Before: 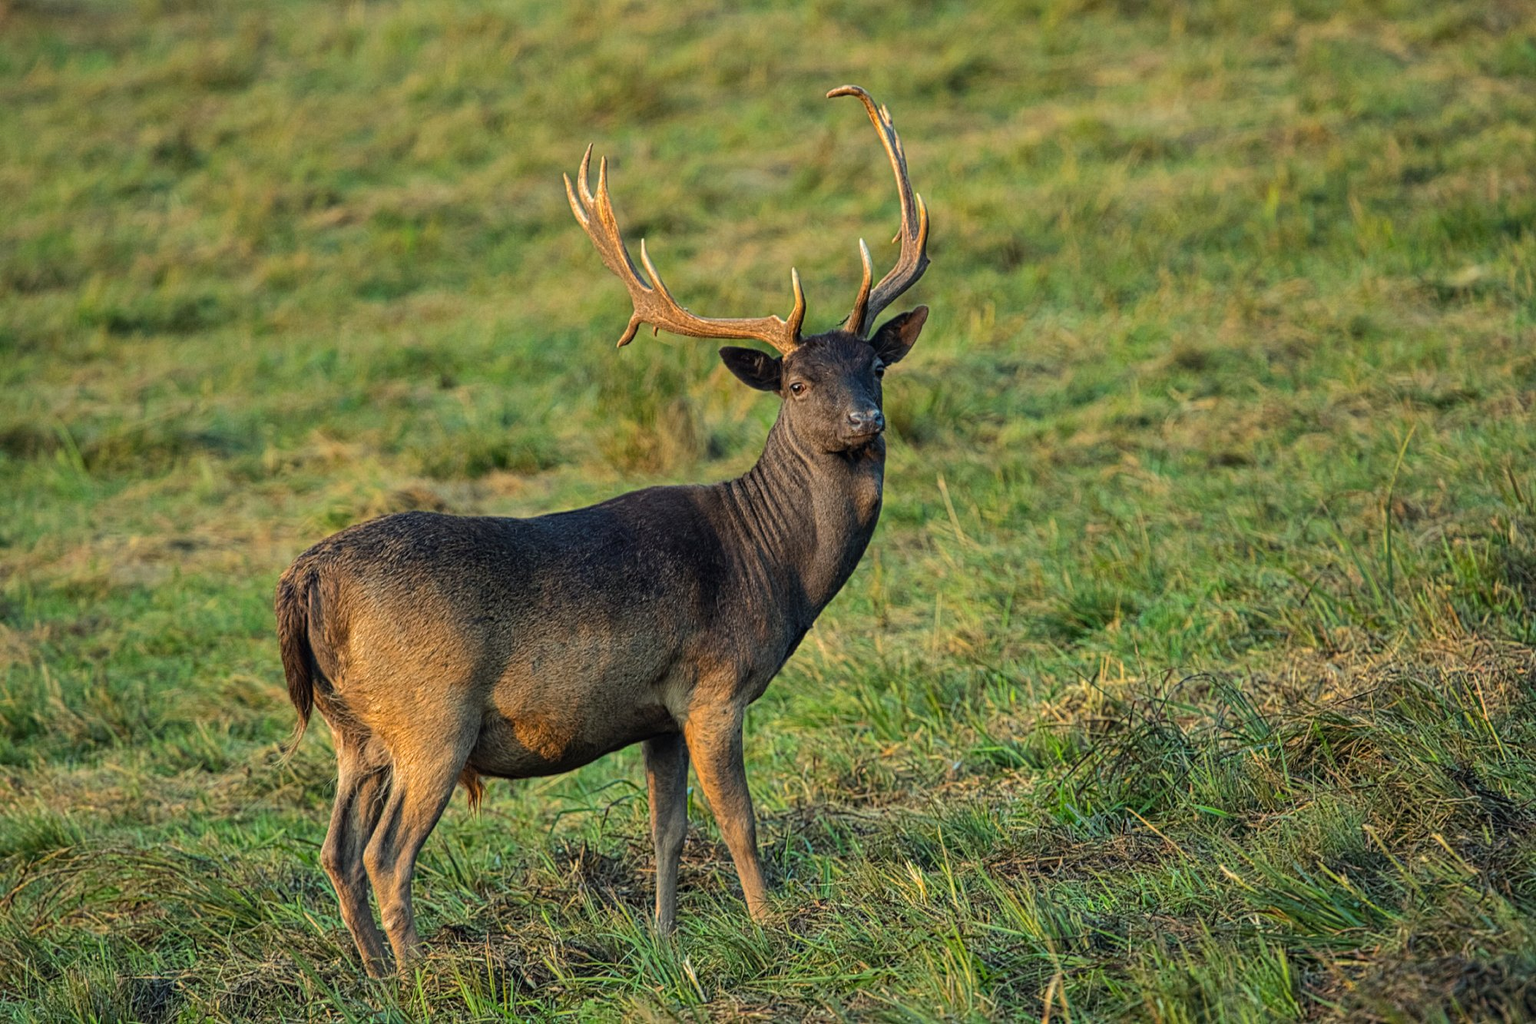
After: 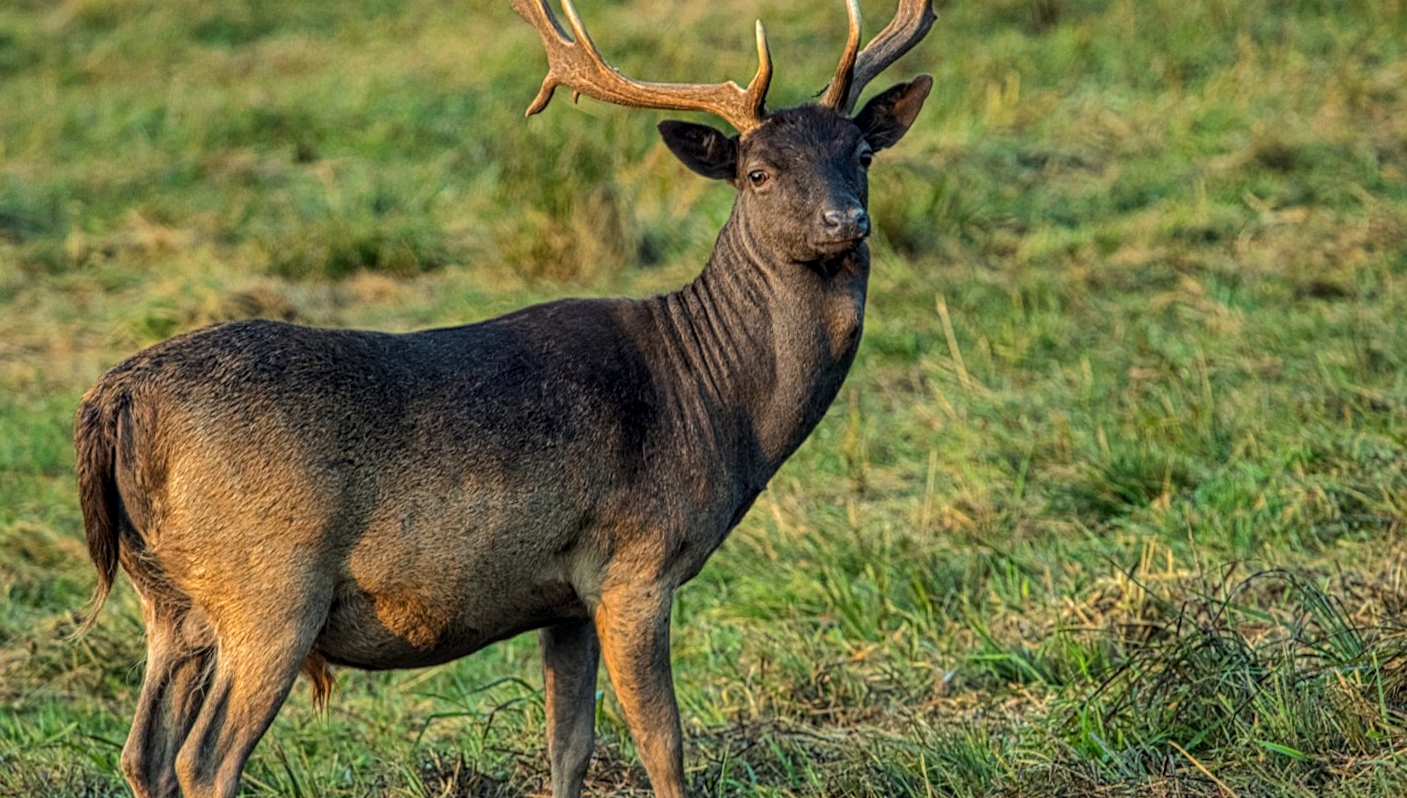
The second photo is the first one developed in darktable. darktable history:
local contrast: on, module defaults
crop and rotate: angle -3.37°, left 9.79%, top 20.73%, right 12.42%, bottom 11.82%
rotate and perspective: rotation -1.32°, lens shift (horizontal) -0.031, crop left 0.015, crop right 0.985, crop top 0.047, crop bottom 0.982
